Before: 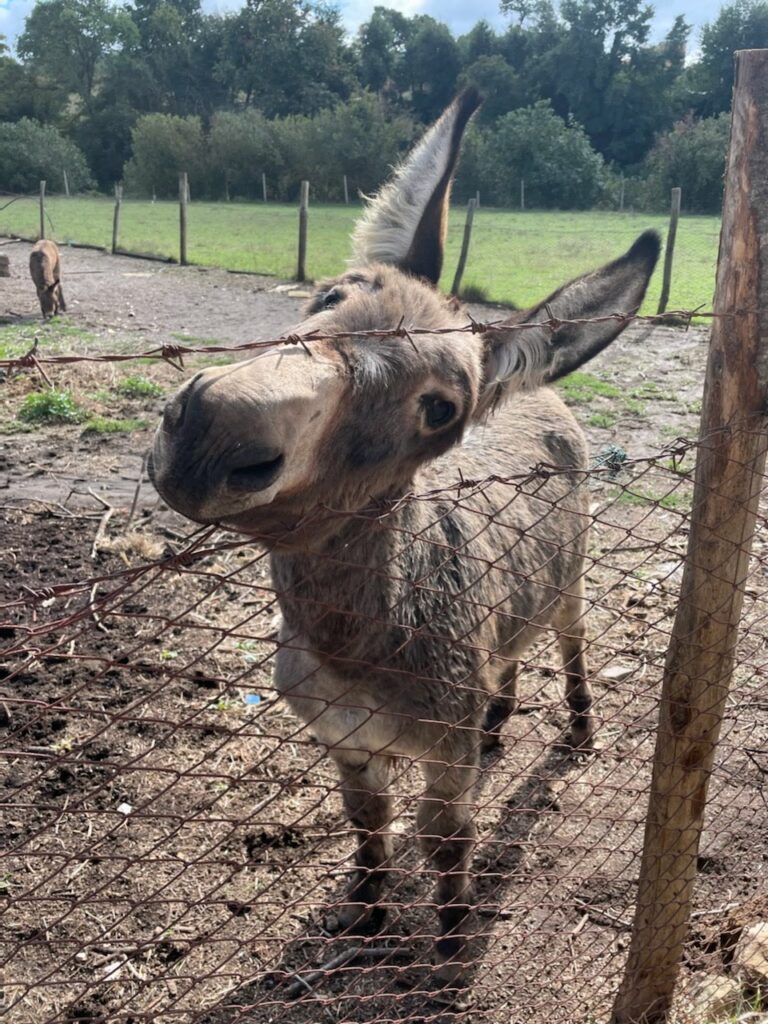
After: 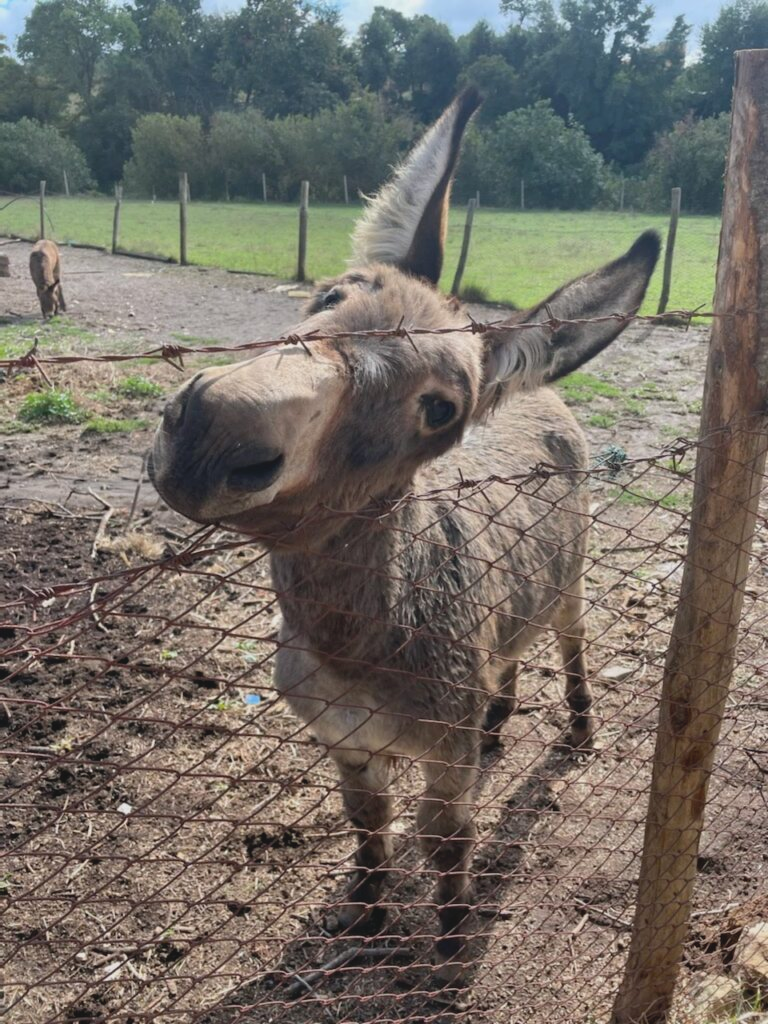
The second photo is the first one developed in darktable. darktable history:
exposure: compensate highlight preservation false
local contrast: highlights 68%, shadows 68%, detail 82%, midtone range 0.325
